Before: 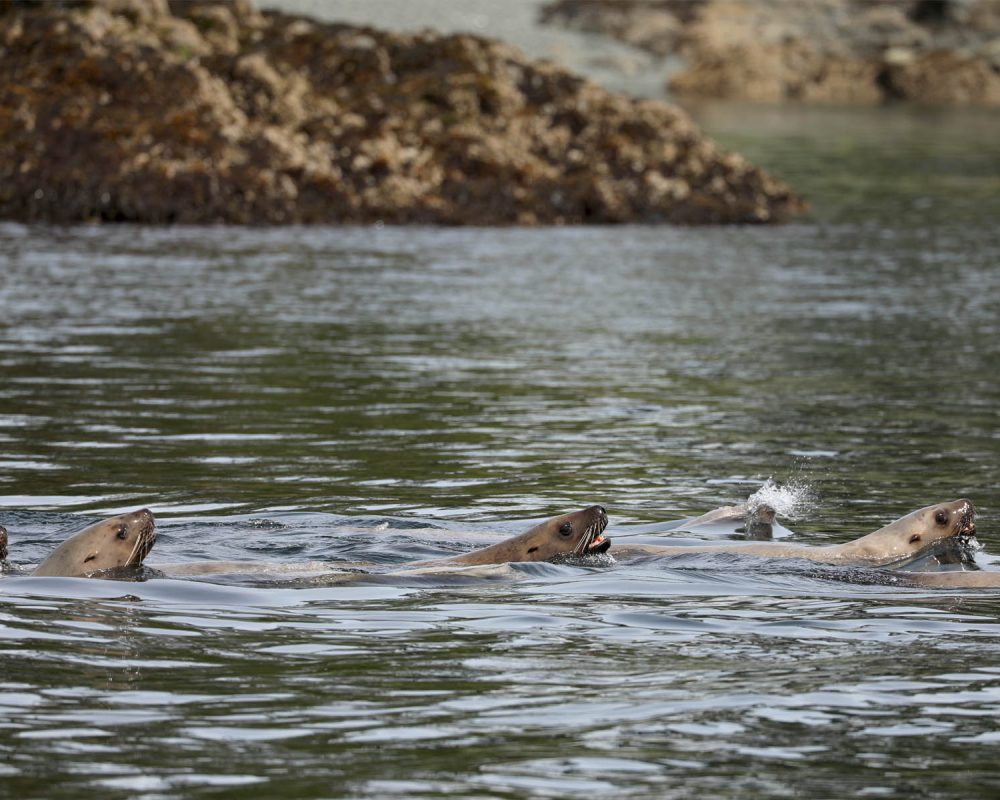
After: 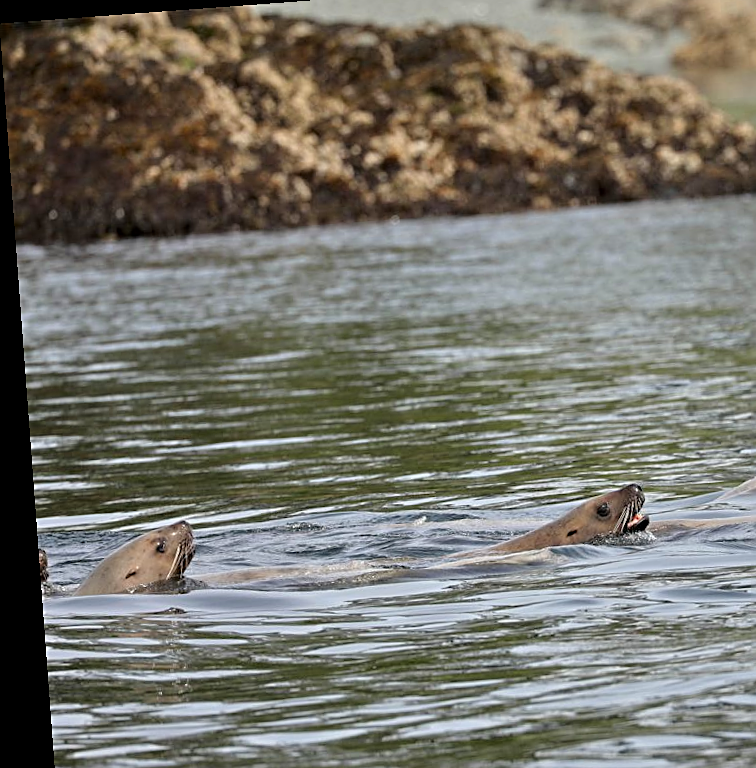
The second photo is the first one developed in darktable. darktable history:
crop: top 5.803%, right 27.864%, bottom 5.804%
rotate and perspective: rotation -4.25°, automatic cropping off
tone equalizer: -8 EV 0.001 EV, -7 EV -0.004 EV, -6 EV 0.009 EV, -5 EV 0.032 EV, -4 EV 0.276 EV, -3 EV 0.644 EV, -2 EV 0.584 EV, -1 EV 0.187 EV, +0 EV 0.024 EV
sharpen: on, module defaults
